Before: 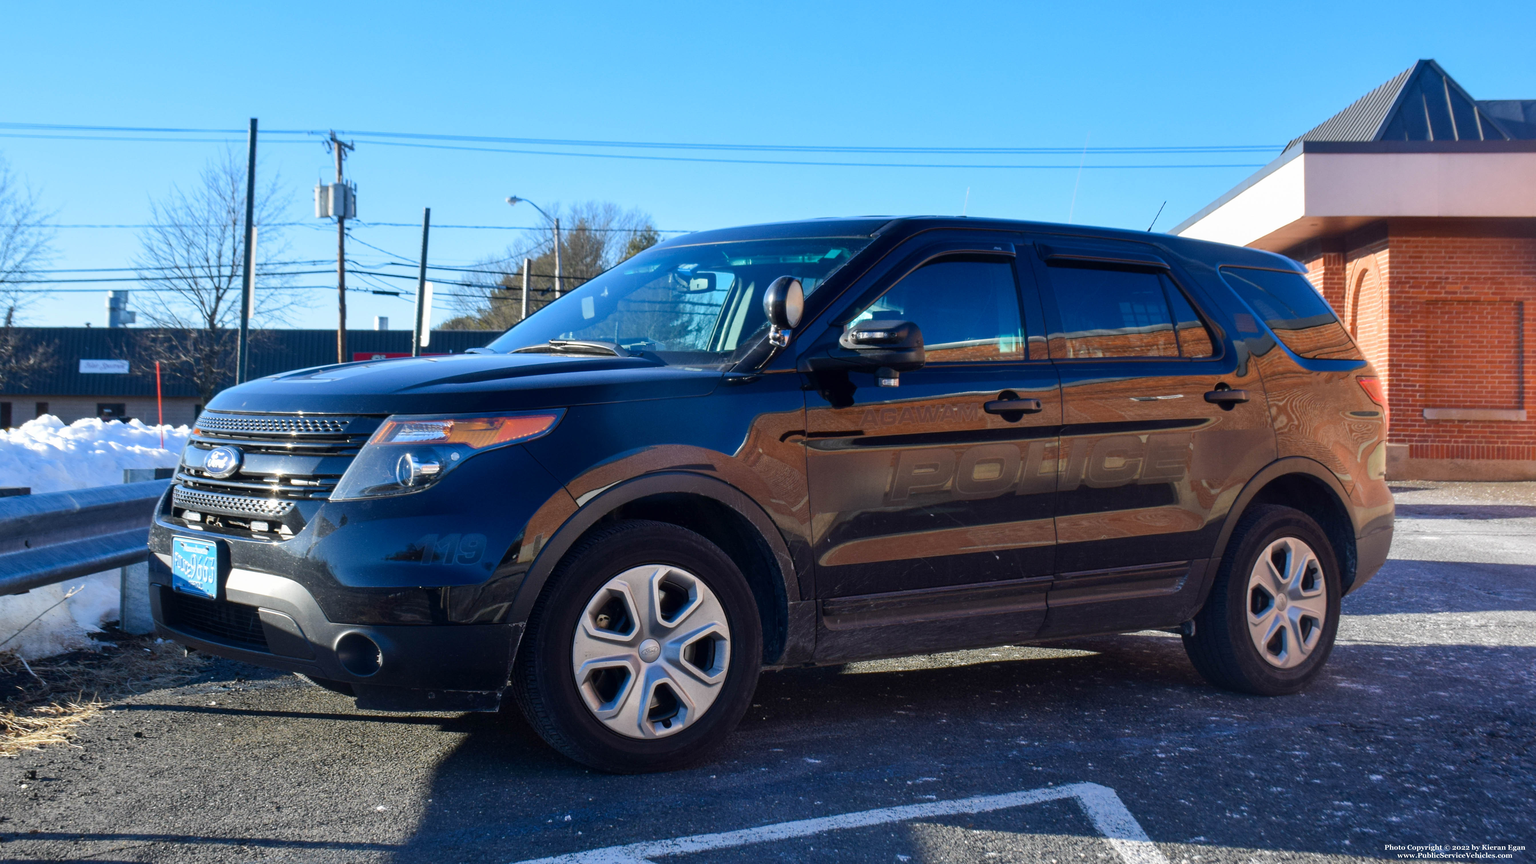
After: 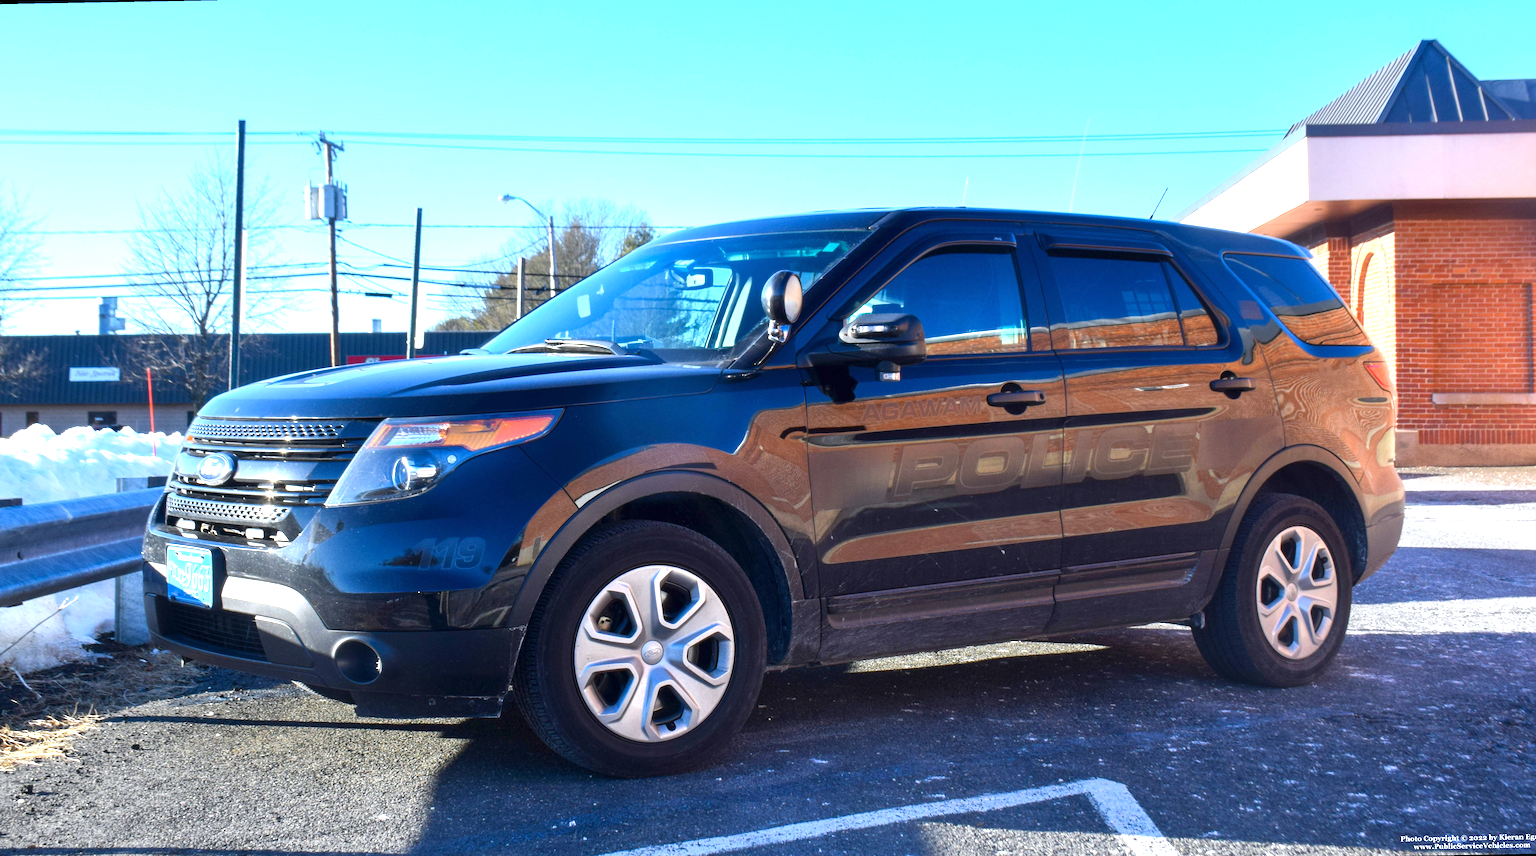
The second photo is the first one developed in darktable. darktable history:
exposure: exposure 1 EV, compensate highlight preservation false
white balance: red 0.983, blue 1.036
rotate and perspective: rotation -1°, crop left 0.011, crop right 0.989, crop top 0.025, crop bottom 0.975
